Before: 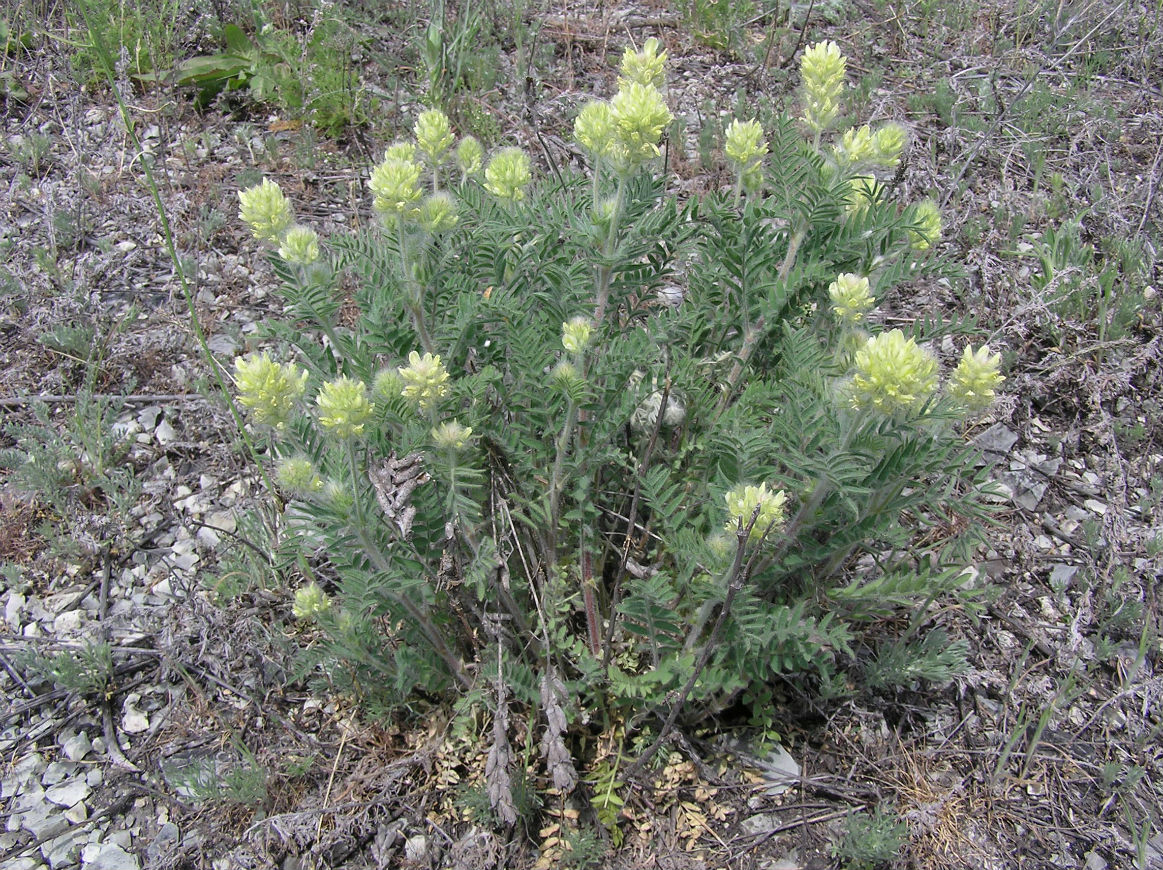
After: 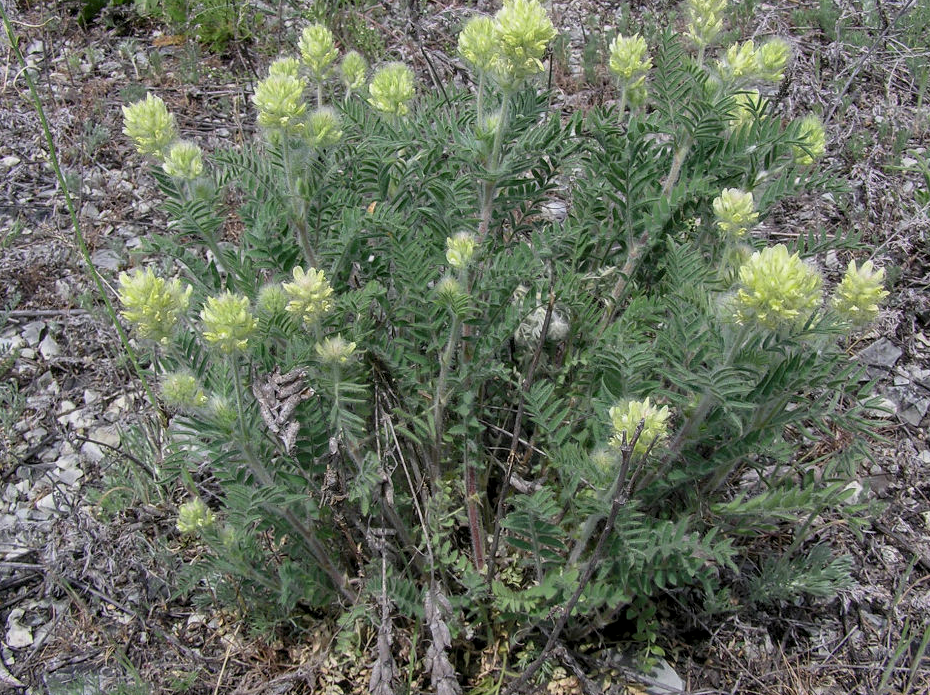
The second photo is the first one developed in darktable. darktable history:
crop and rotate: left 10.018%, top 9.788%, right 9.942%, bottom 10.239%
local contrast: detail 130%
shadows and highlights: radius 120.12, shadows 21.84, white point adjustment -9.65, highlights -15.24, soften with gaussian
tone equalizer: smoothing diameter 24.89%, edges refinement/feathering 13.81, preserve details guided filter
